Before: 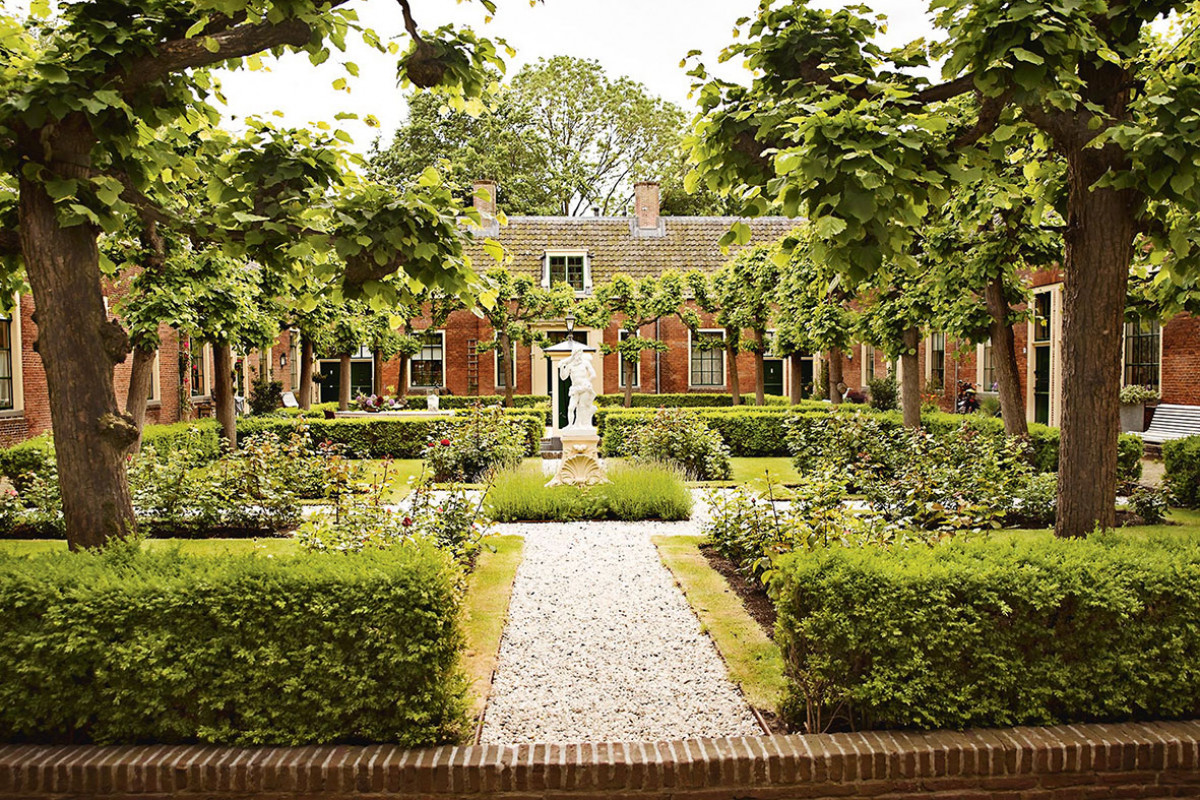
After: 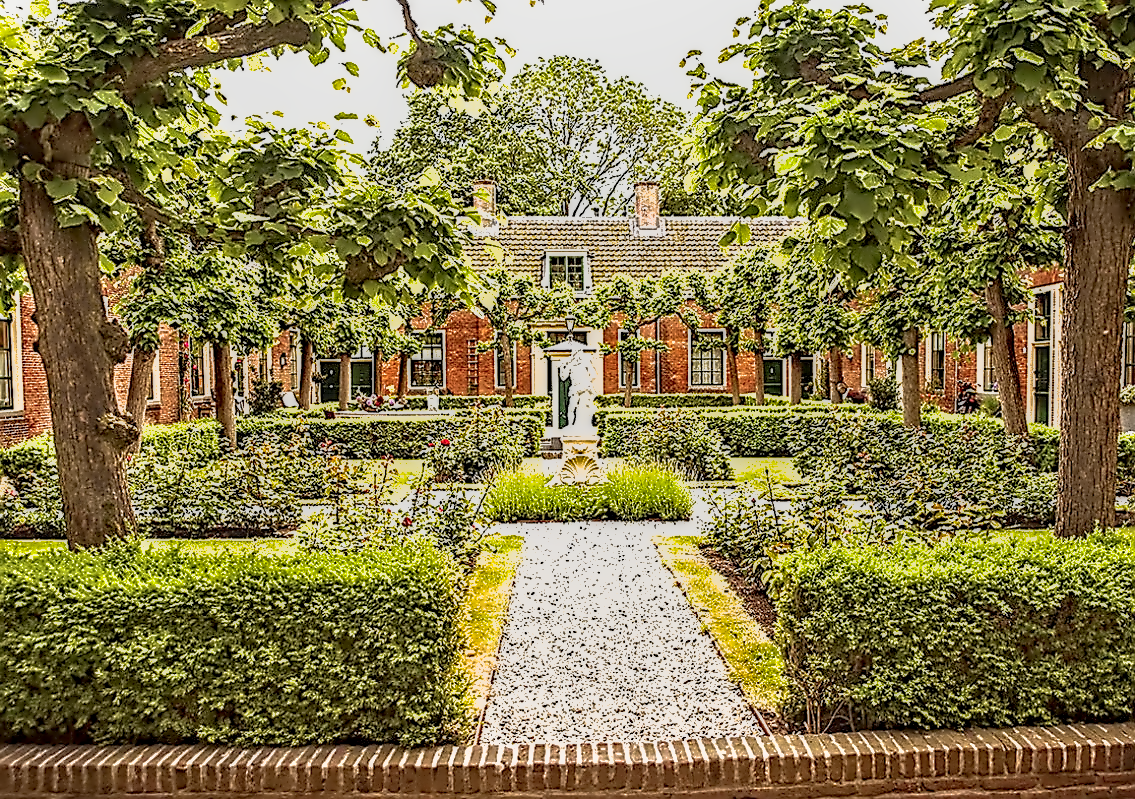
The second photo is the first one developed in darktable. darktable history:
local contrast: highlights 0%, shadows 5%, detail 133%
exposure: exposure 0.722 EV, compensate exposure bias true, compensate highlight preservation false
tone equalizer: on, module defaults
crop and rotate: left 0%, right 5.389%
shadows and highlights: on, module defaults
sharpen: radius 1.422, amount 1.247, threshold 0.682
contrast equalizer: y [[0.5, 0.542, 0.583, 0.625, 0.667, 0.708], [0.5 ×6], [0.5 ×6], [0, 0.033, 0.067, 0.1, 0.133, 0.167], [0, 0.05, 0.1, 0.15, 0.2, 0.25]]
